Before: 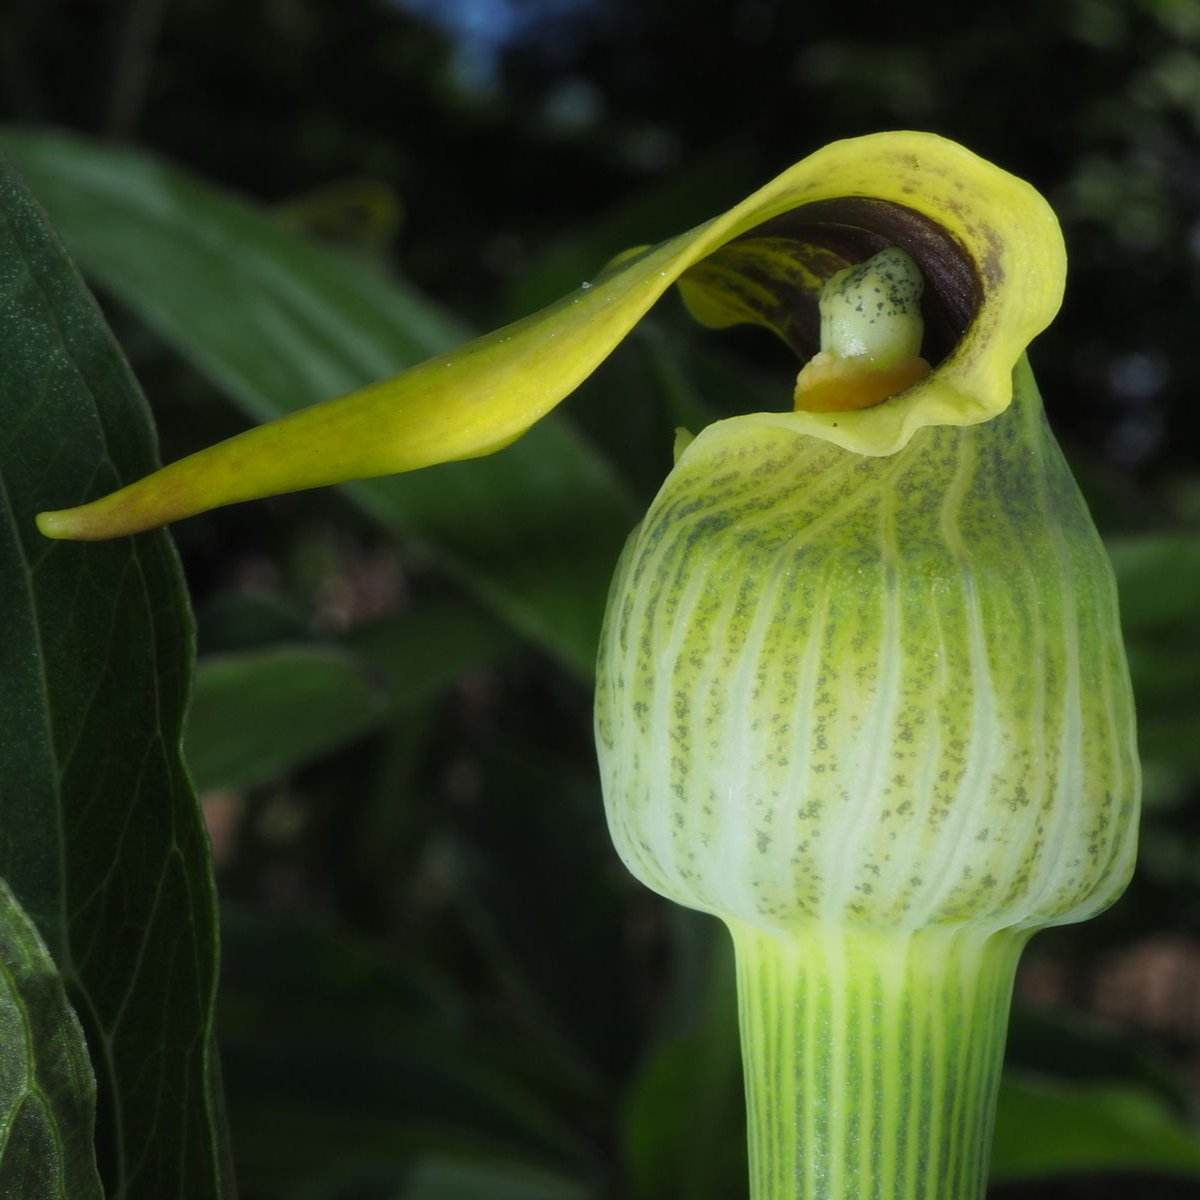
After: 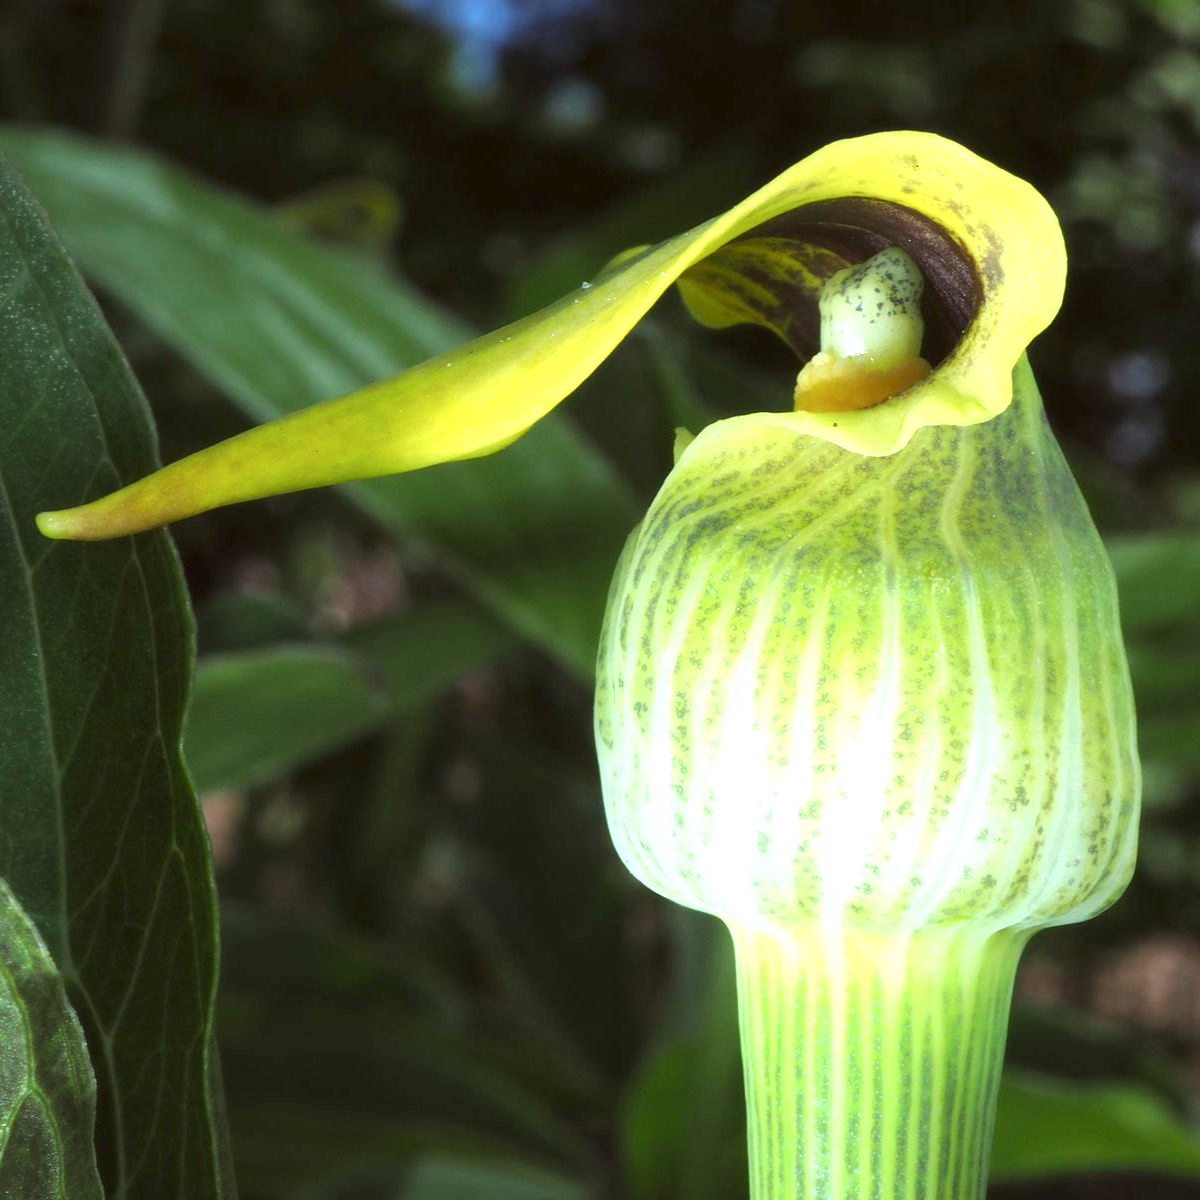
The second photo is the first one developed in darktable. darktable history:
exposure: black level correction 0, exposure 1.2 EV, compensate highlight preservation false
color correction: highlights a* -3.28, highlights b* -6.24, shadows a* 3.1, shadows b* 5.19
